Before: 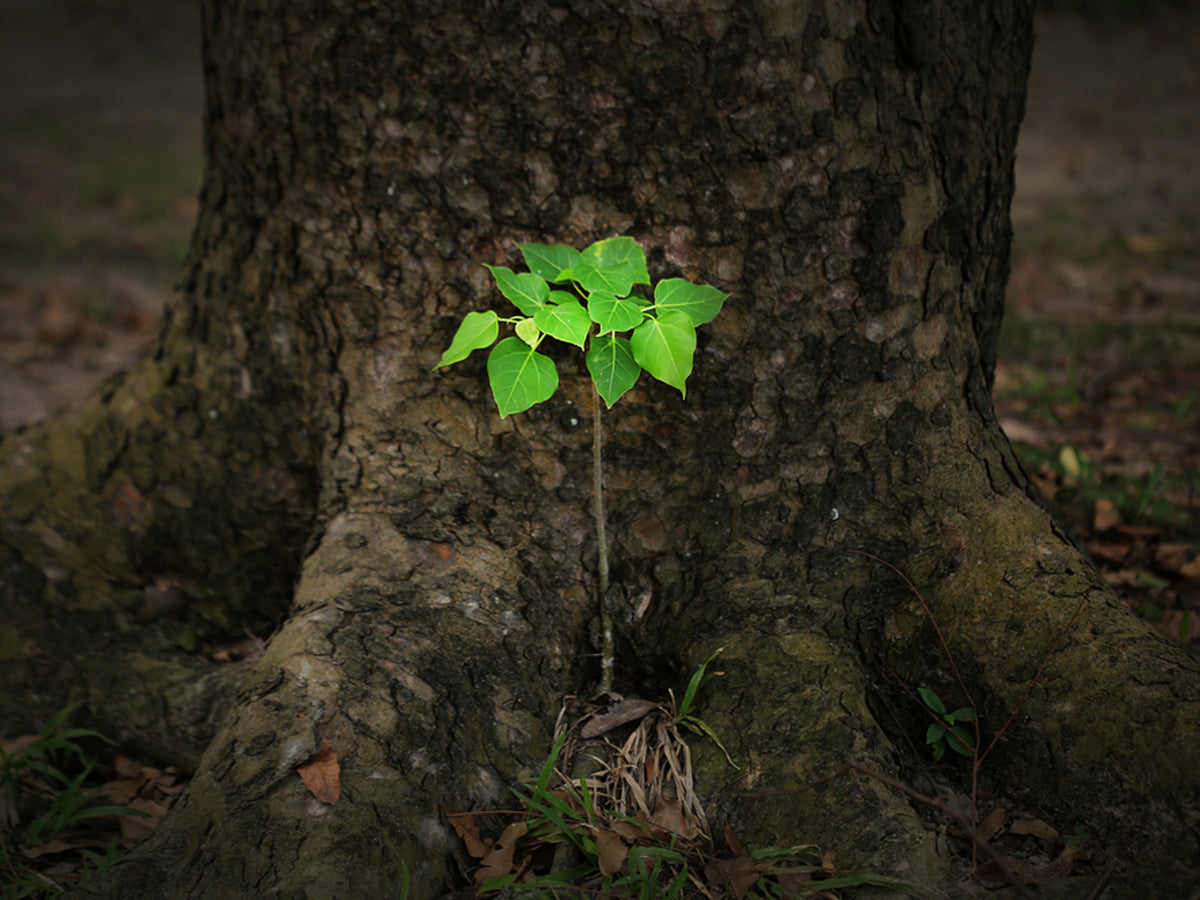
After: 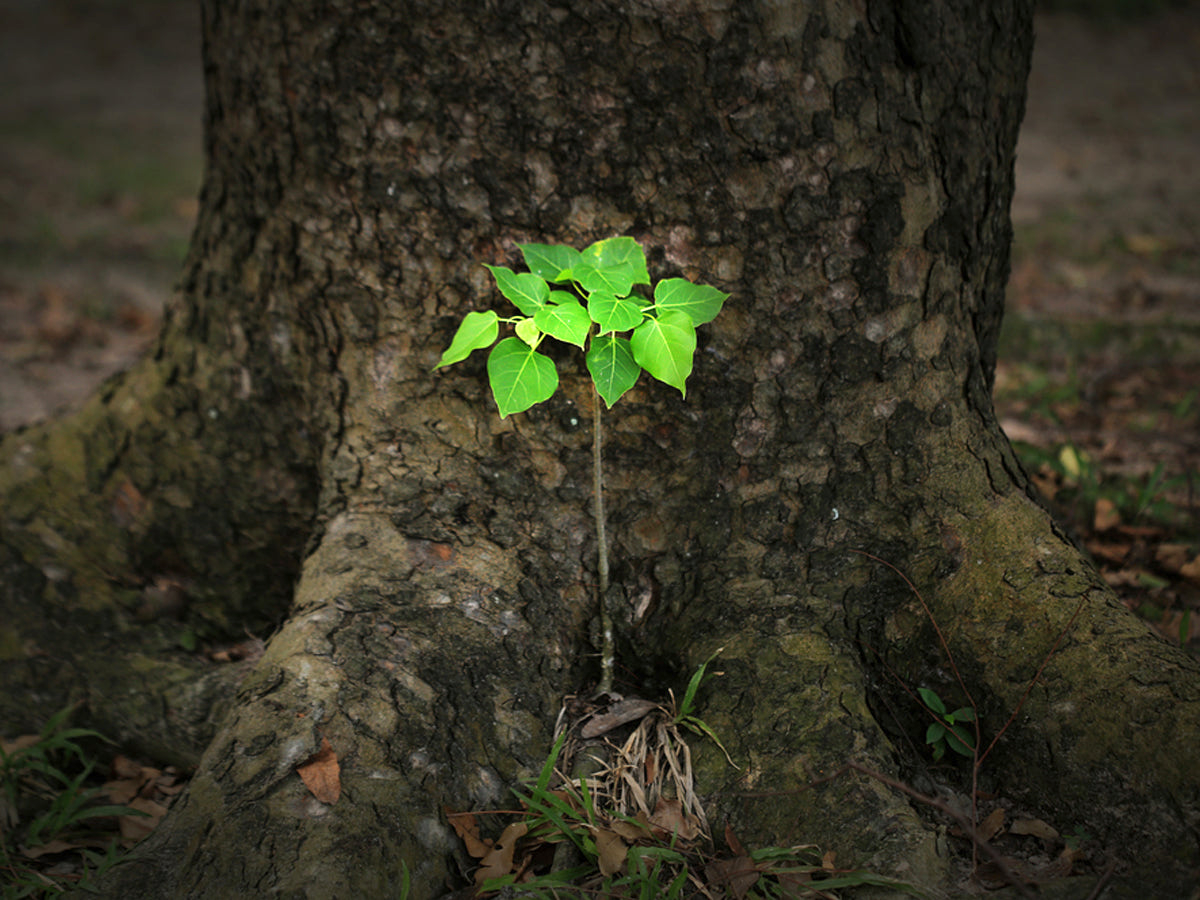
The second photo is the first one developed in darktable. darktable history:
white balance: red 0.982, blue 1.018
exposure: exposure 0.556 EV, compensate highlight preservation false
